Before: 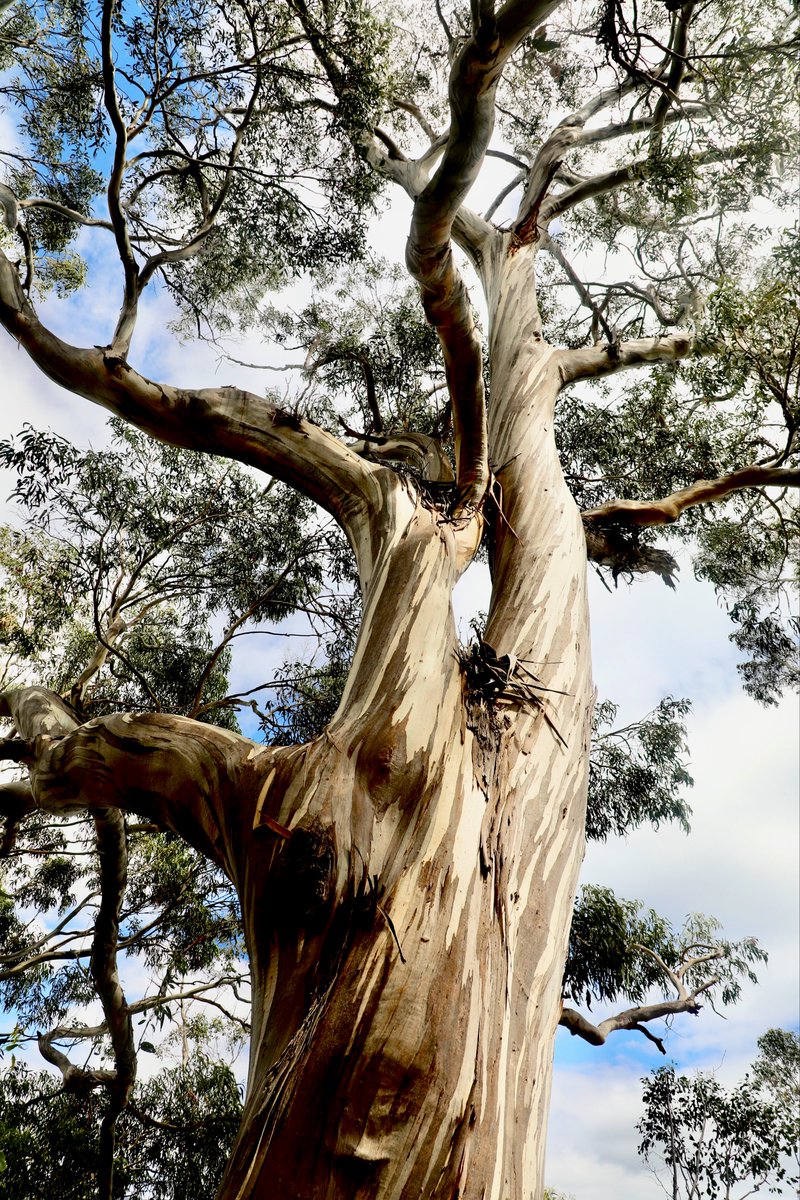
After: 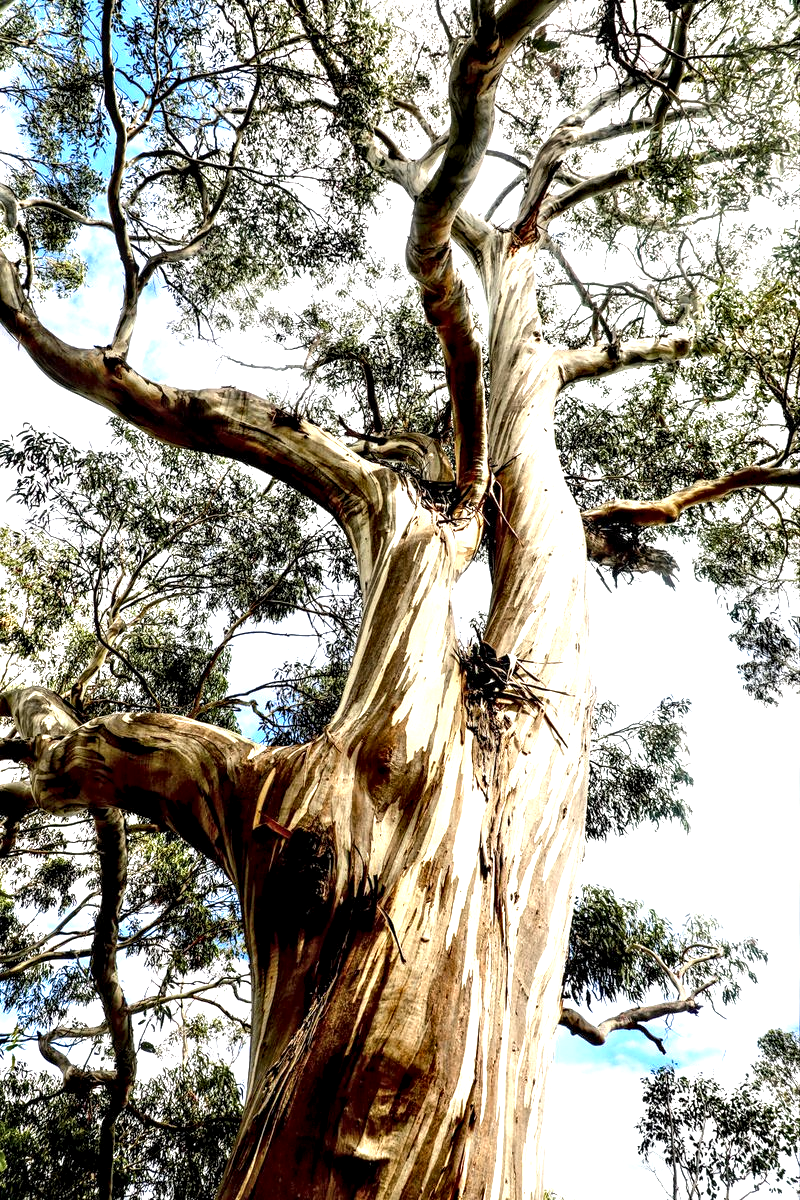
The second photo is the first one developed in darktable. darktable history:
local contrast: highlights 21%, shadows 72%, detail 170%
exposure: black level correction 0, exposure 1.001 EV, compensate highlight preservation false
